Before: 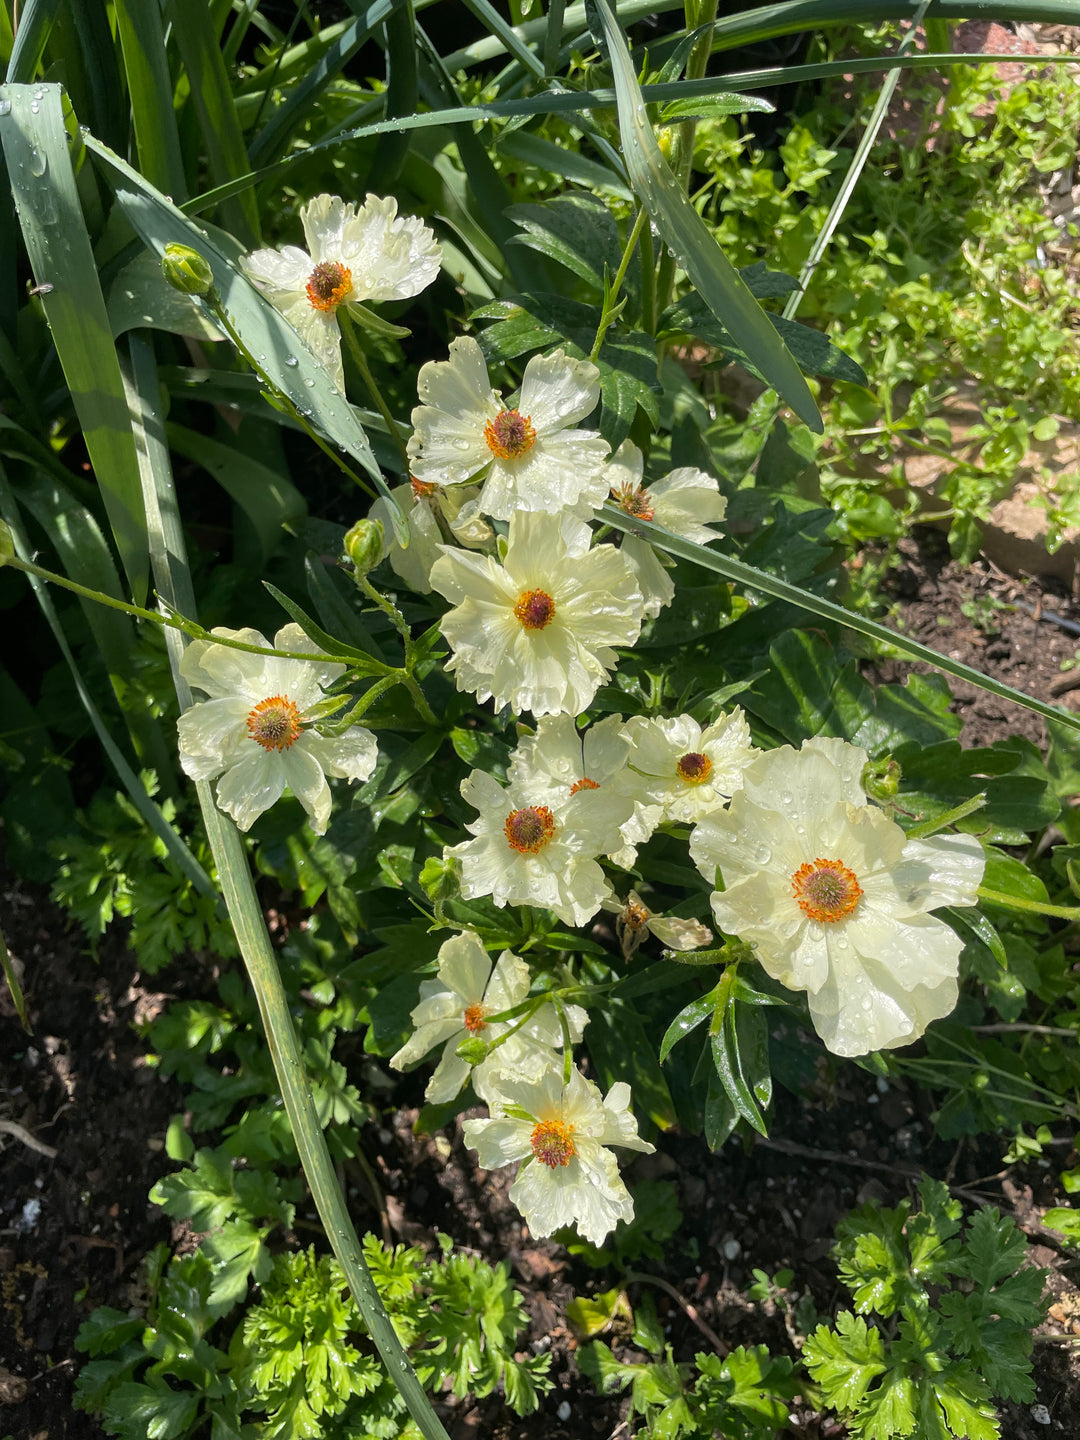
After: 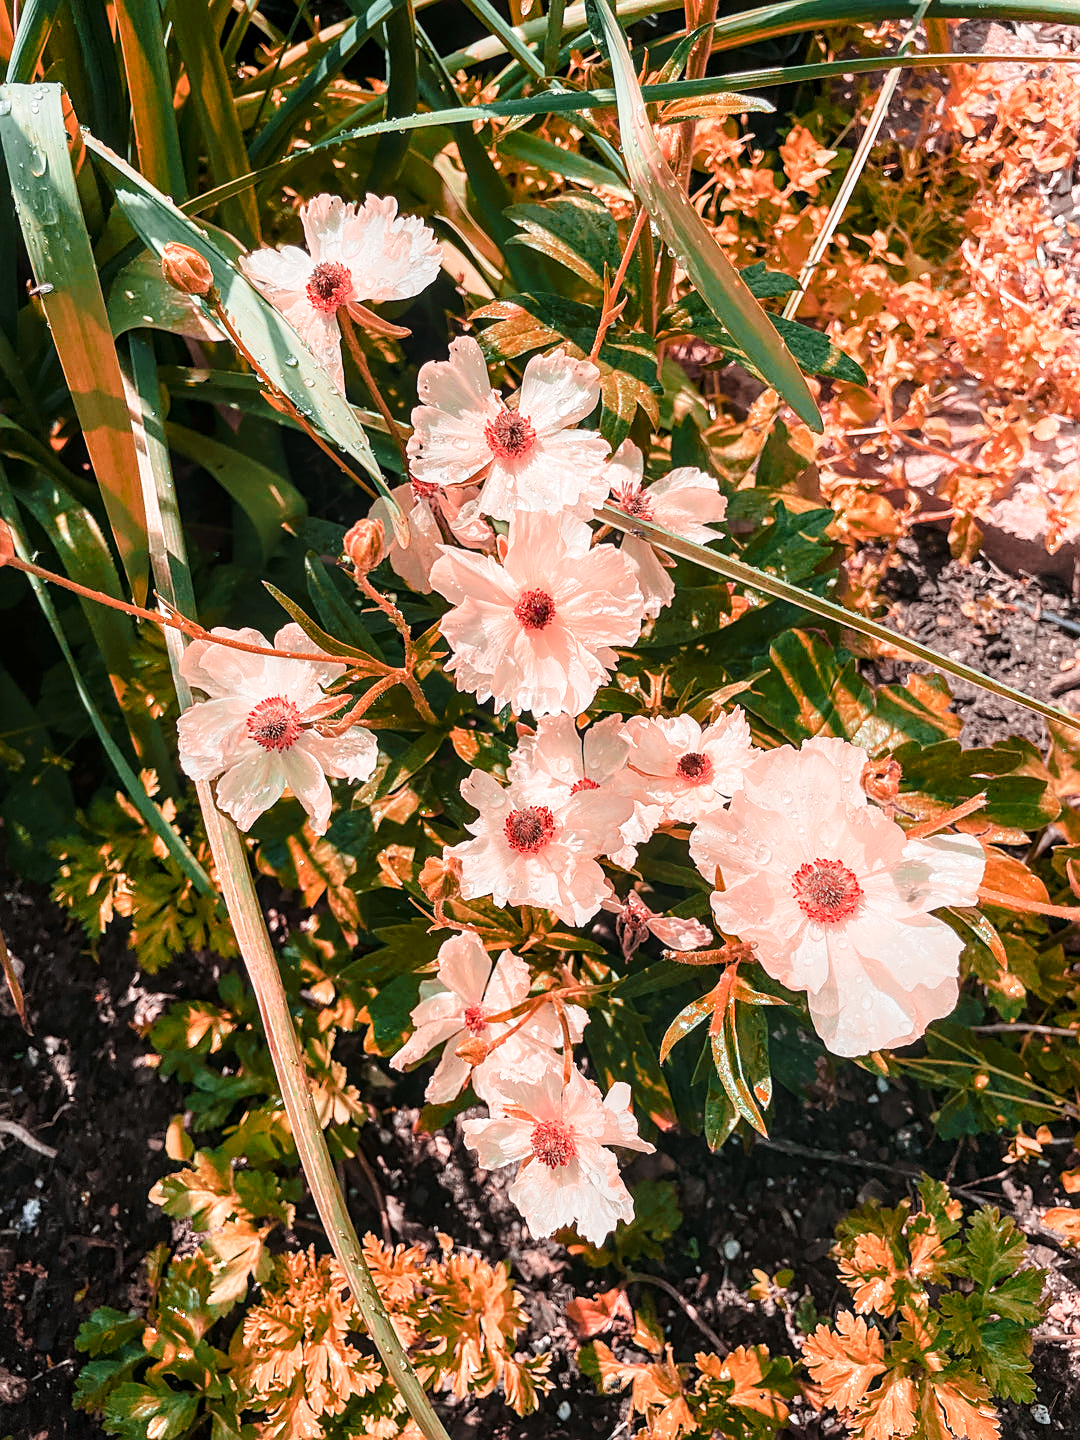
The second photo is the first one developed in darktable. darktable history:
local contrast: on, module defaults
sharpen: on, module defaults
base curve: curves: ch0 [(0, 0) (0.028, 0.03) (0.121, 0.232) (0.46, 0.748) (0.859, 0.968) (1, 1)], preserve colors none
color zones: curves: ch2 [(0, 0.5) (0.084, 0.497) (0.323, 0.335) (0.4, 0.497) (1, 0.5)], process mode strong
